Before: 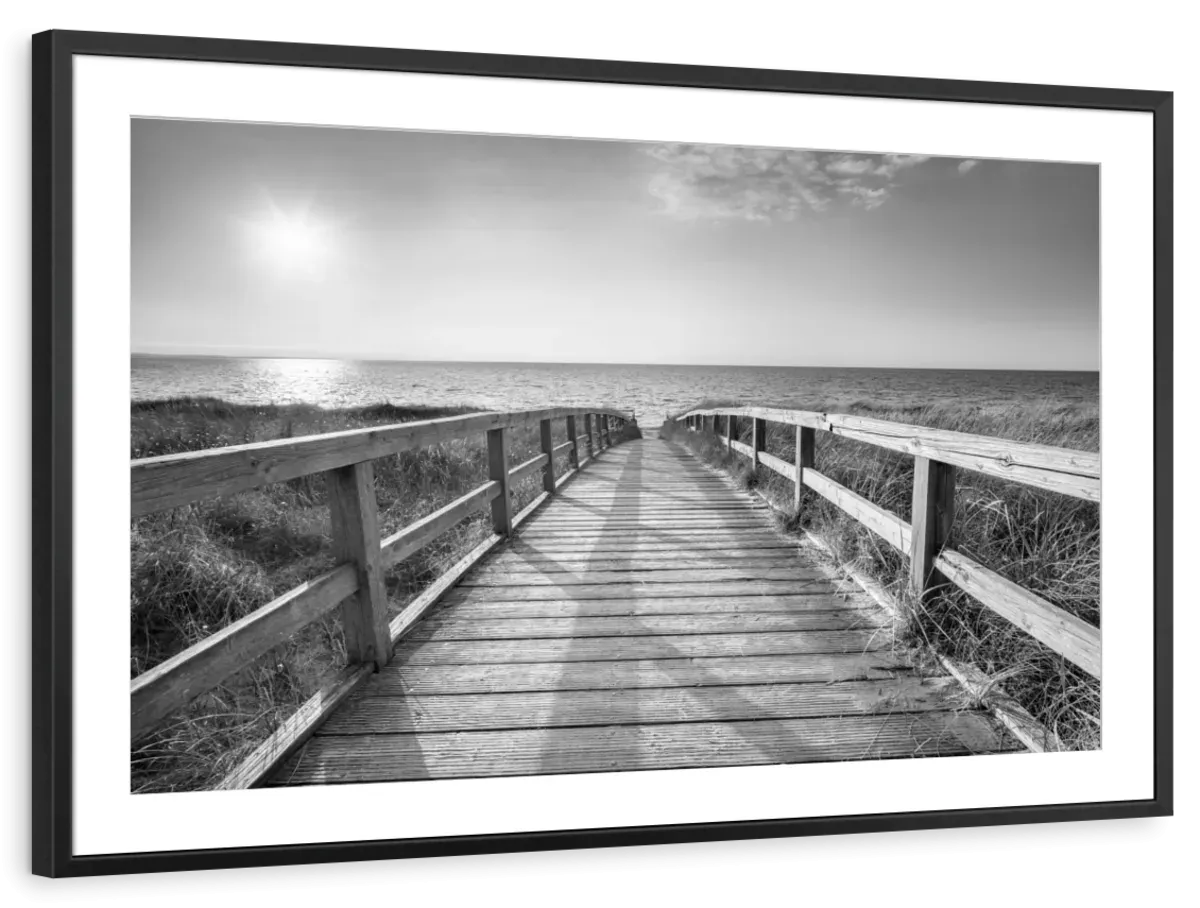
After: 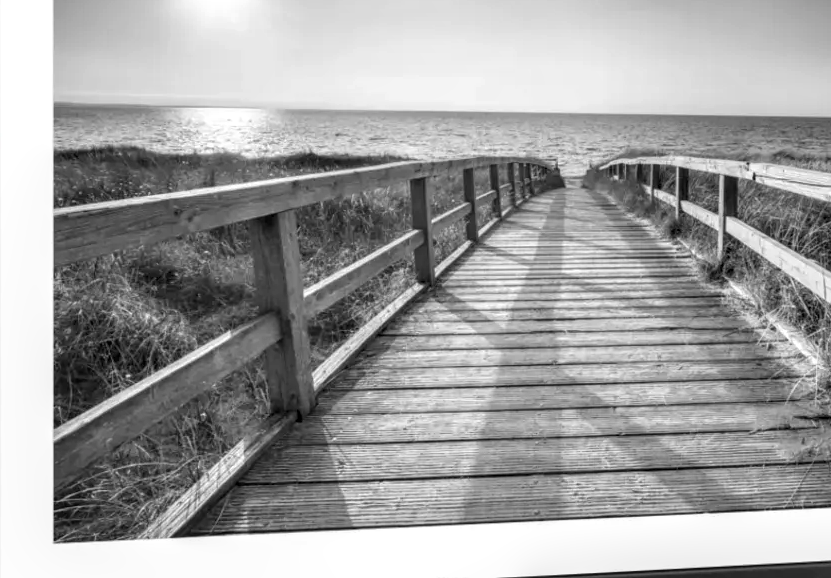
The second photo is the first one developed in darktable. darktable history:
local contrast: detail 130%
crop: left 6.488%, top 27.668%, right 24.183%, bottom 8.656%
